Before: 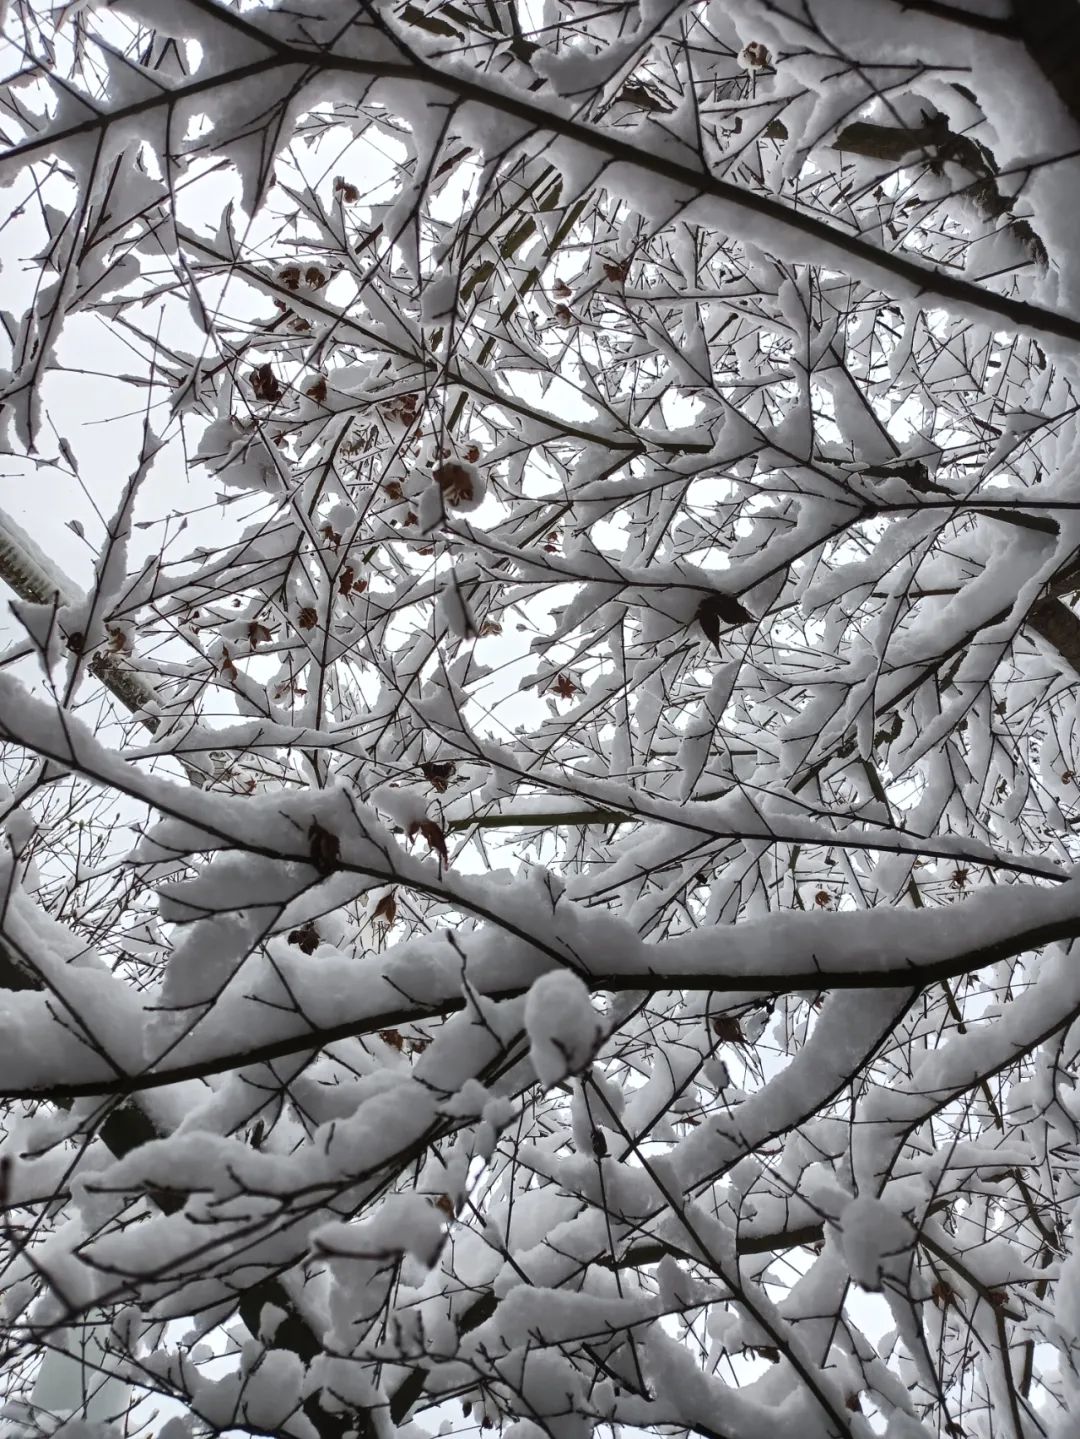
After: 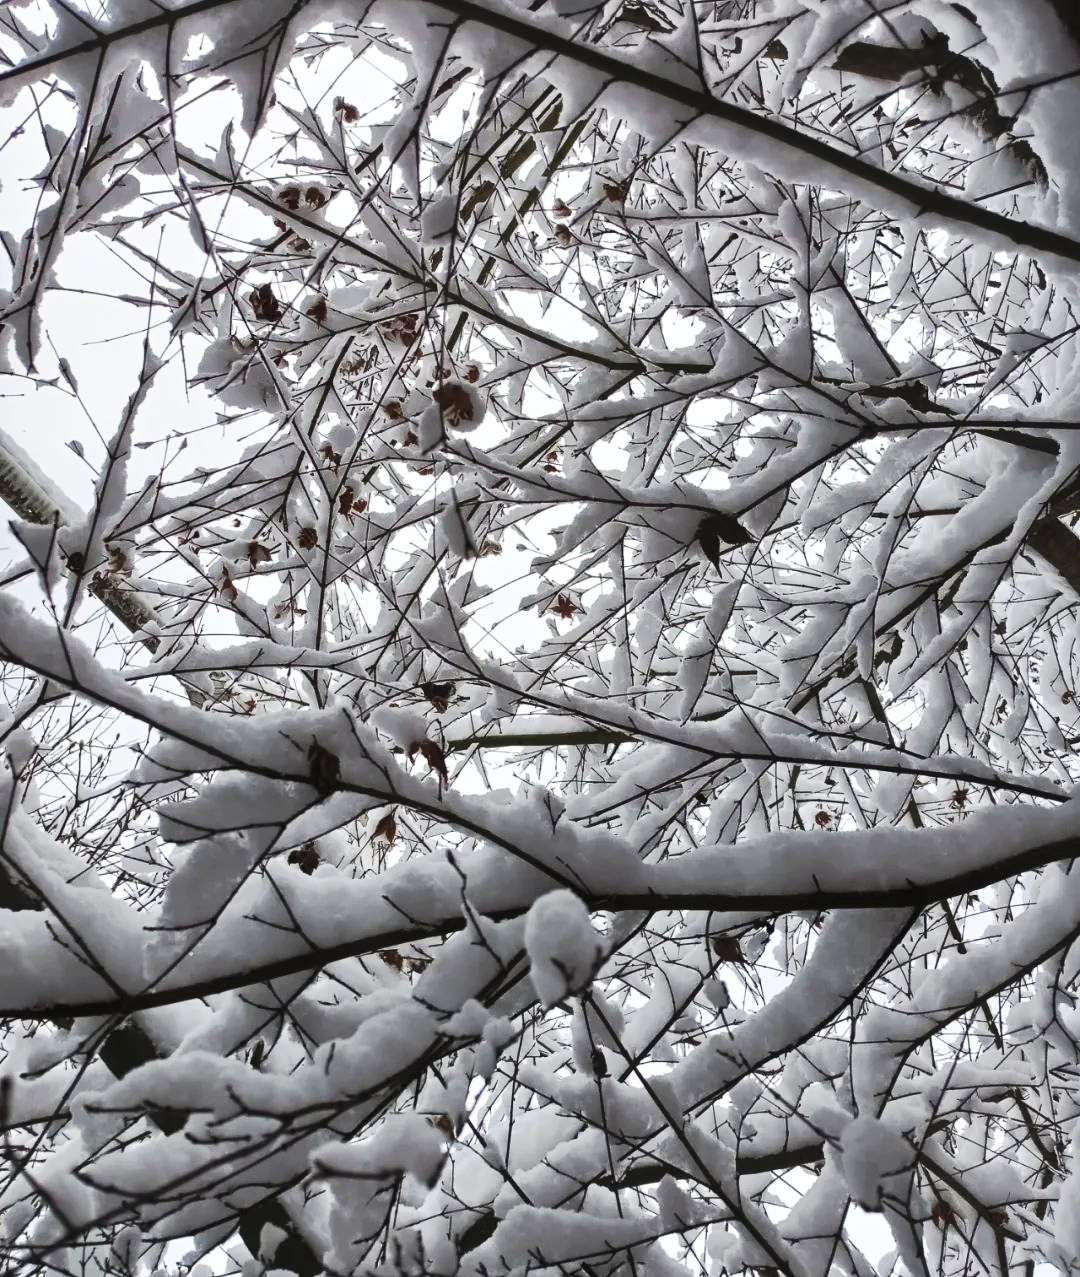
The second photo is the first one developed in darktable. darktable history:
crop and rotate: top 5.609%, bottom 5.609%
tone curve: curves: ch0 [(0, 0) (0.003, 0.009) (0.011, 0.019) (0.025, 0.034) (0.044, 0.057) (0.069, 0.082) (0.1, 0.104) (0.136, 0.131) (0.177, 0.165) (0.224, 0.212) (0.277, 0.279) (0.335, 0.342) (0.399, 0.401) (0.468, 0.477) (0.543, 0.572) (0.623, 0.675) (0.709, 0.772) (0.801, 0.85) (0.898, 0.942) (1, 1)], preserve colors none
